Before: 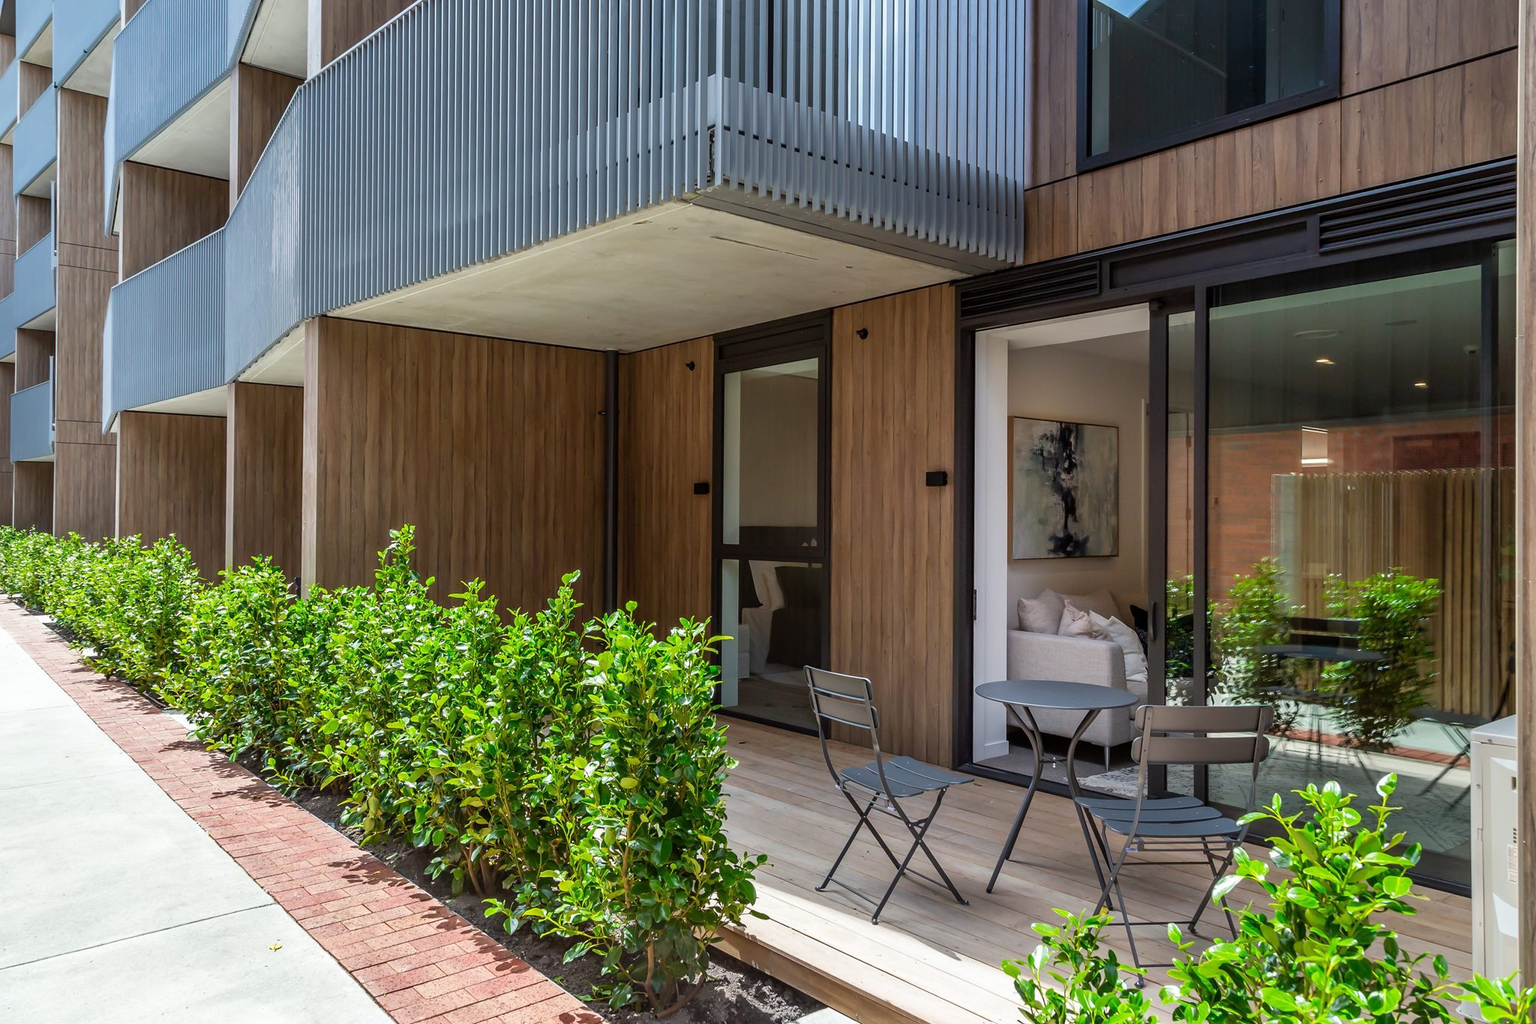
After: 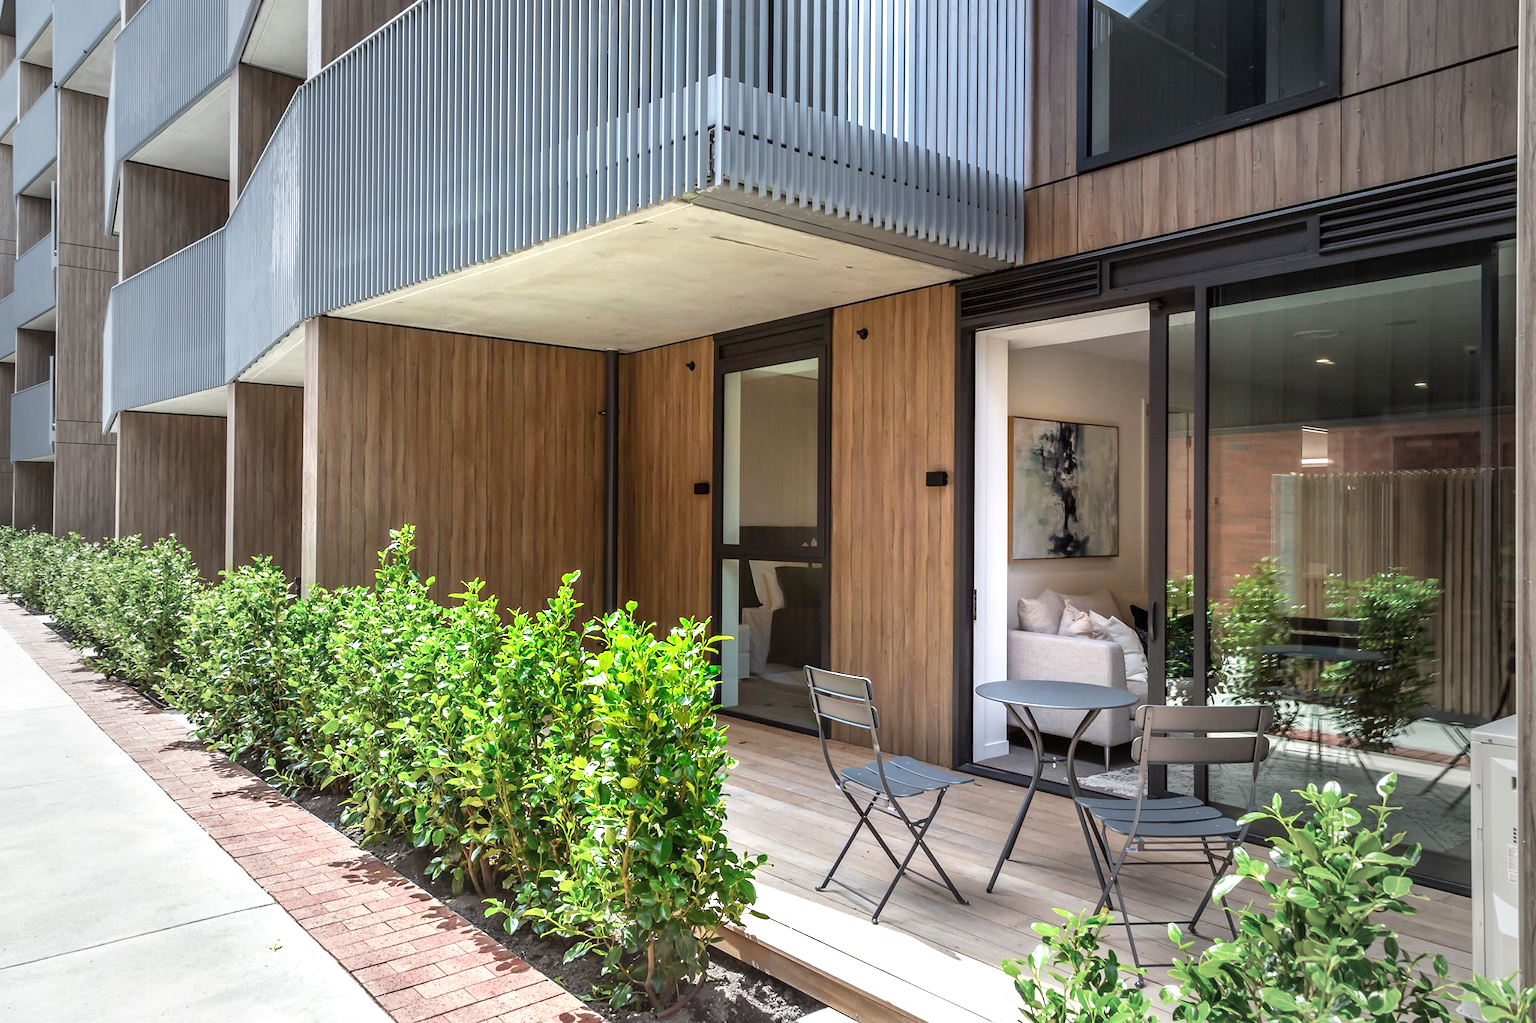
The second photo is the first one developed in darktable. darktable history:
exposure: black level correction 0, exposure 1 EV, compensate highlight preservation false
vignetting: fall-off start 32.83%, fall-off radius 64.91%, width/height ratio 0.952
